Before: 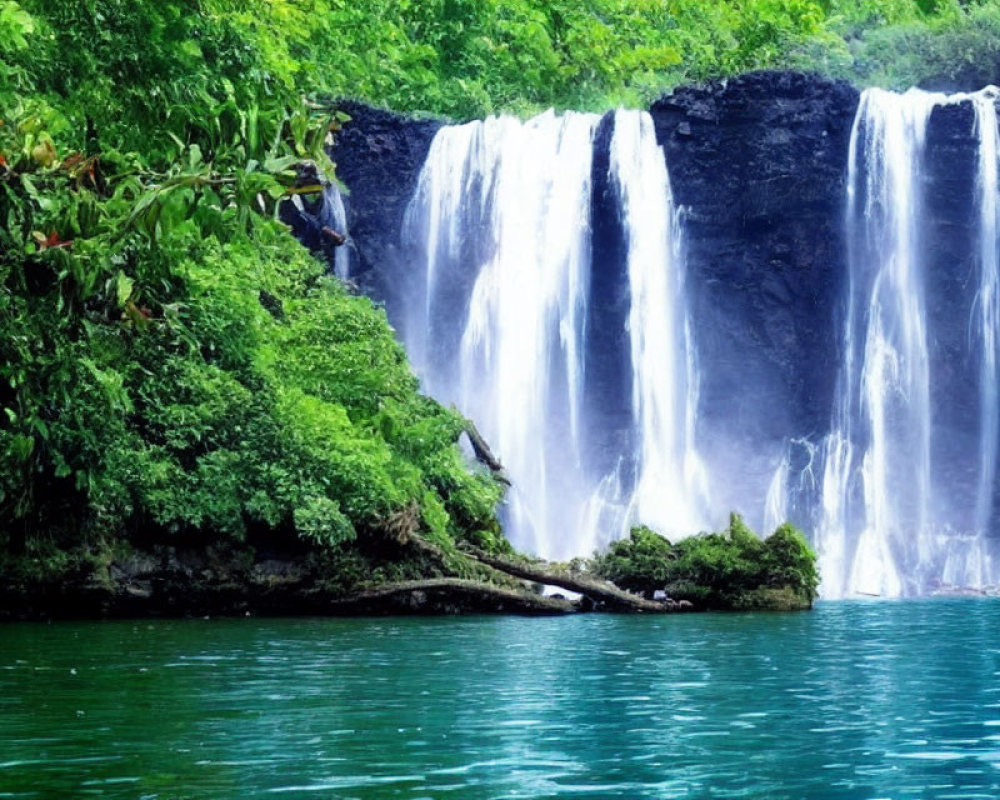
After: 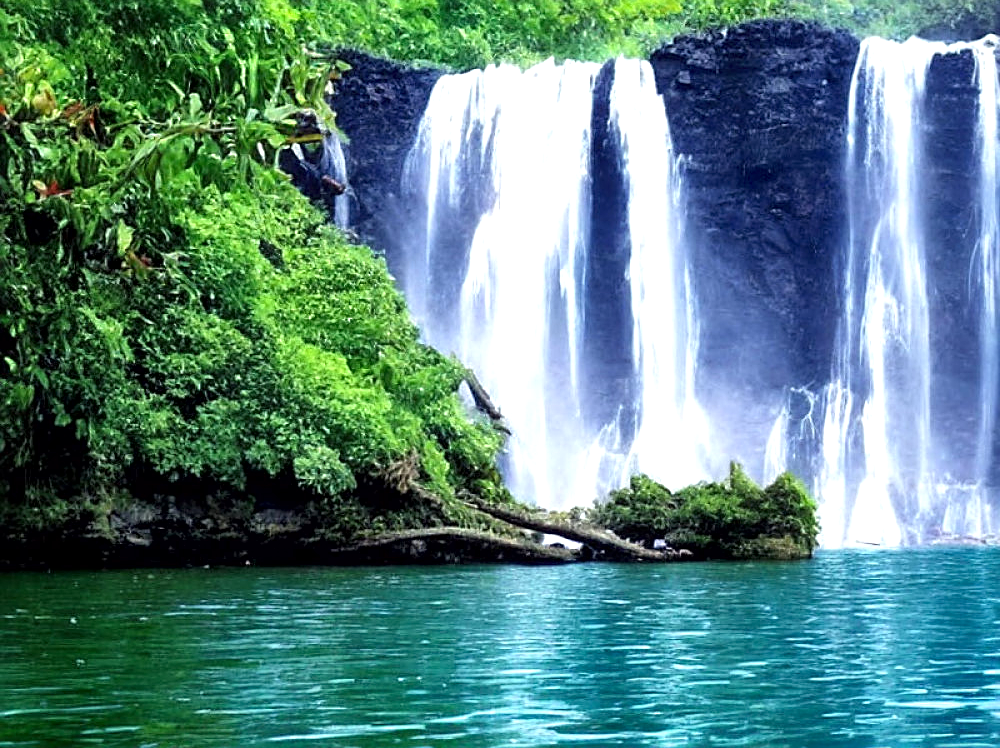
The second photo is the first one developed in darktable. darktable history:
crop and rotate: top 6.443%
sharpen: on, module defaults
local contrast: mode bilateral grid, contrast 21, coarseness 50, detail 141%, midtone range 0.2
exposure: exposure 0.372 EV, compensate highlight preservation false
